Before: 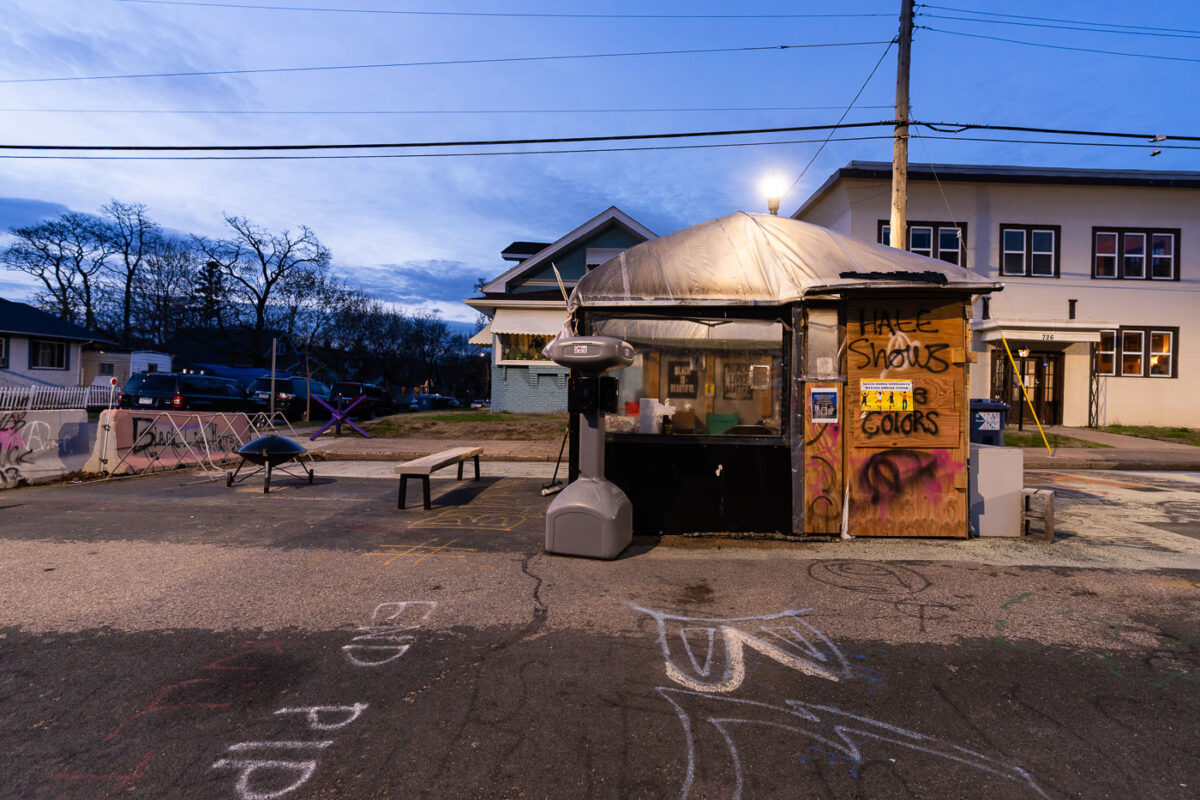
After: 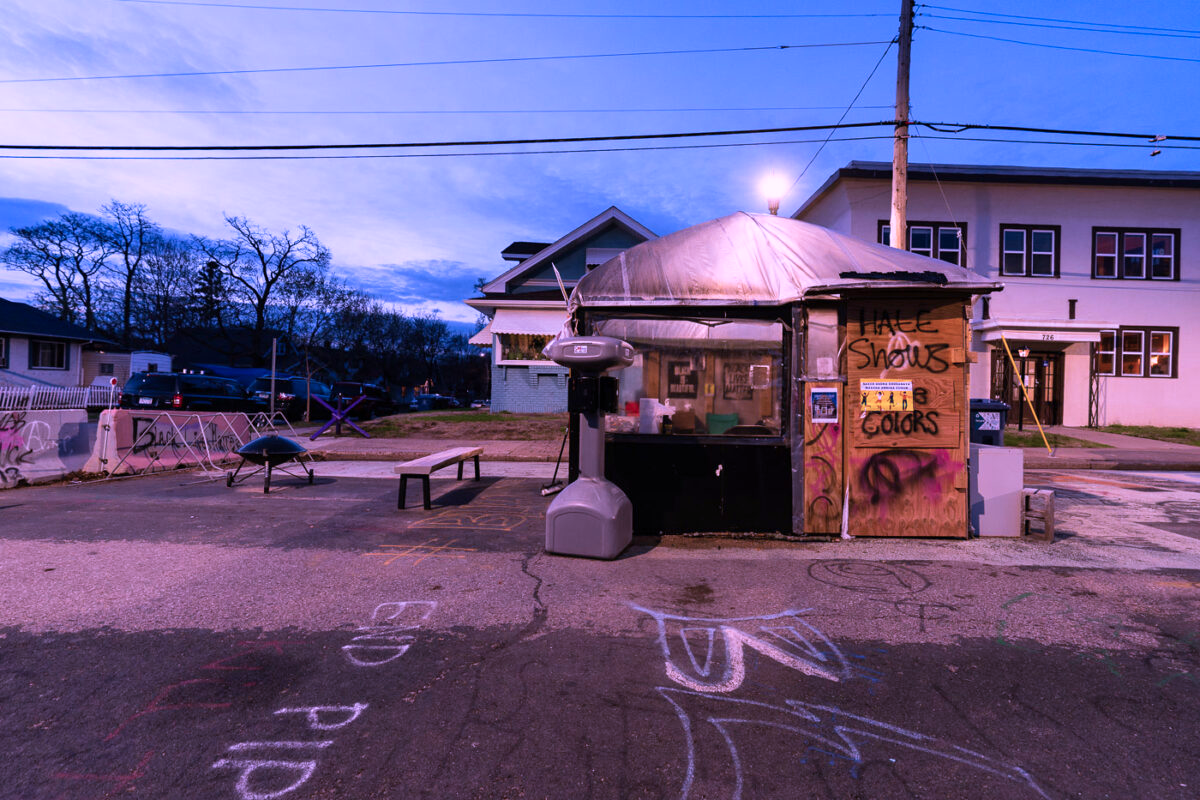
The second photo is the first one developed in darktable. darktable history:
color correction: highlights a* 15.03, highlights b* -25.07
velvia: on, module defaults
color calibration: illuminant custom, x 0.363, y 0.385, temperature 4528.03 K
